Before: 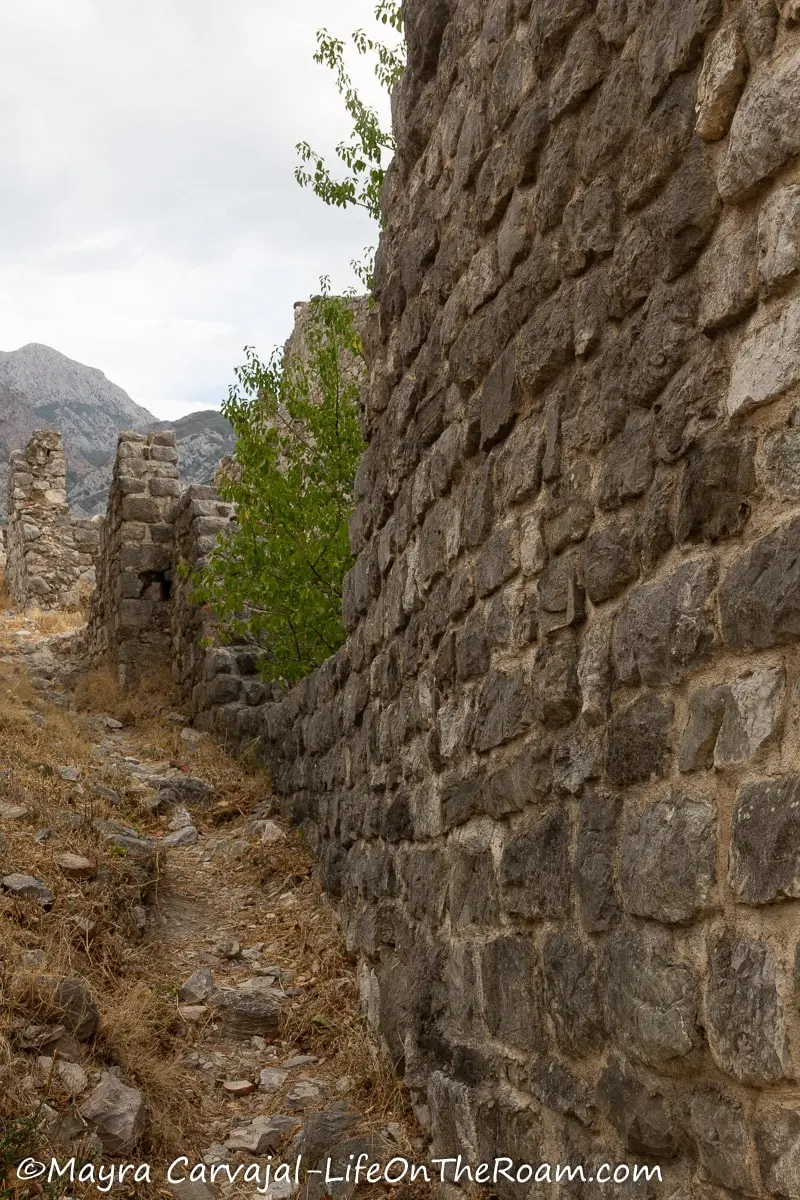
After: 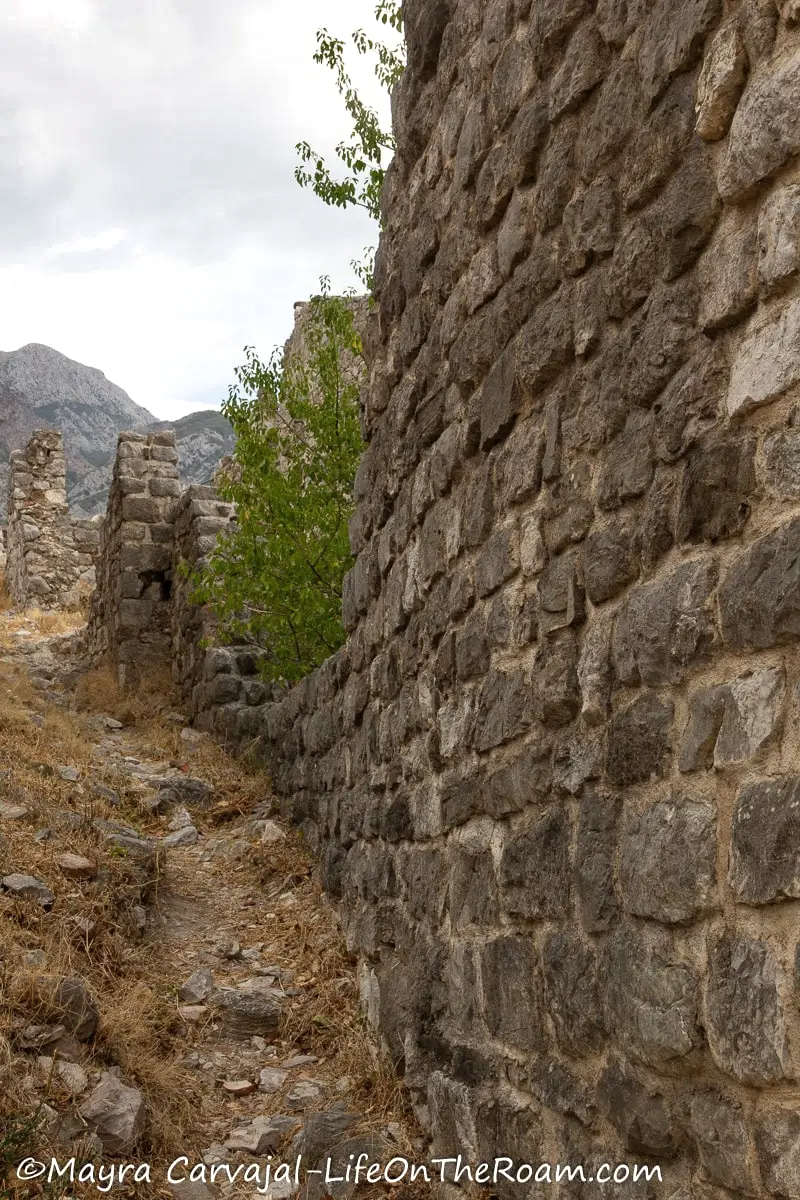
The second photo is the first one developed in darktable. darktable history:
shadows and highlights: radius 173.93, shadows 27.04, white point adjustment 3.11, highlights -68.81, soften with gaussian
